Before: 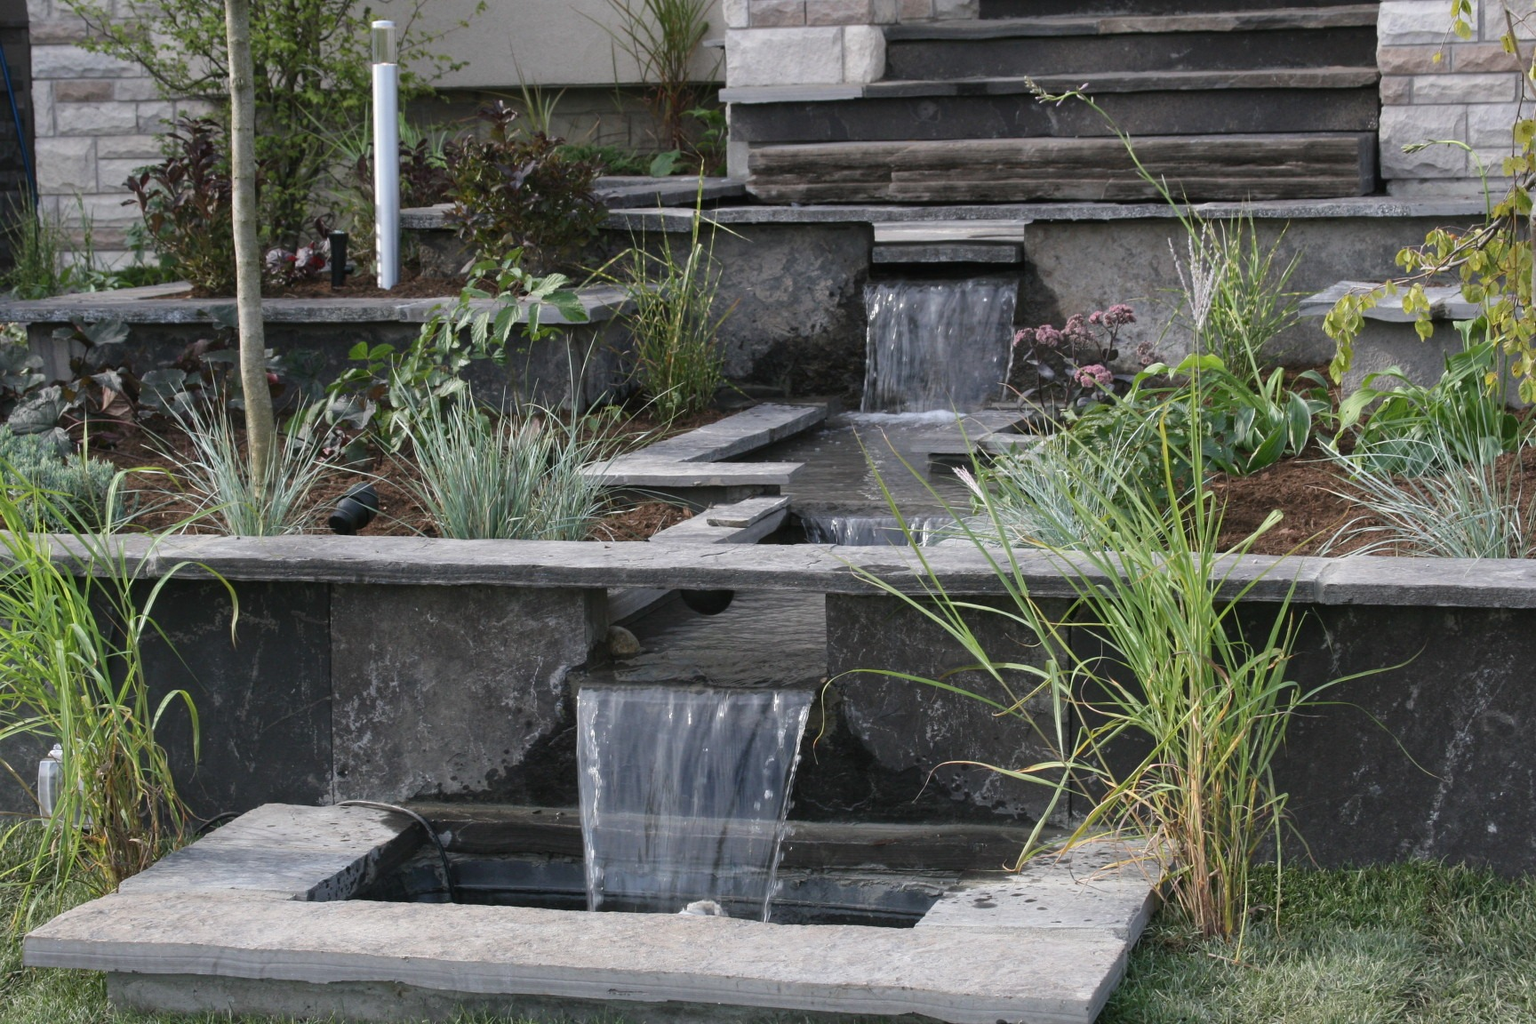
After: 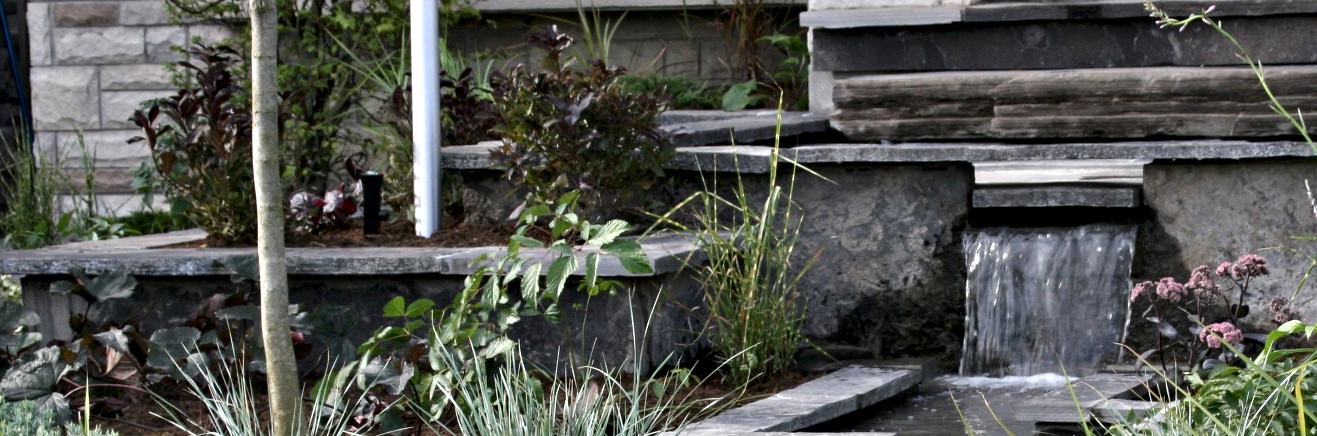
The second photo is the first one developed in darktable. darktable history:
contrast equalizer: y [[0.6 ×6], [0.55 ×6], [0 ×6], [0 ×6], [0 ×6]]
crop: left 0.539%, top 7.648%, right 23.219%, bottom 54.48%
